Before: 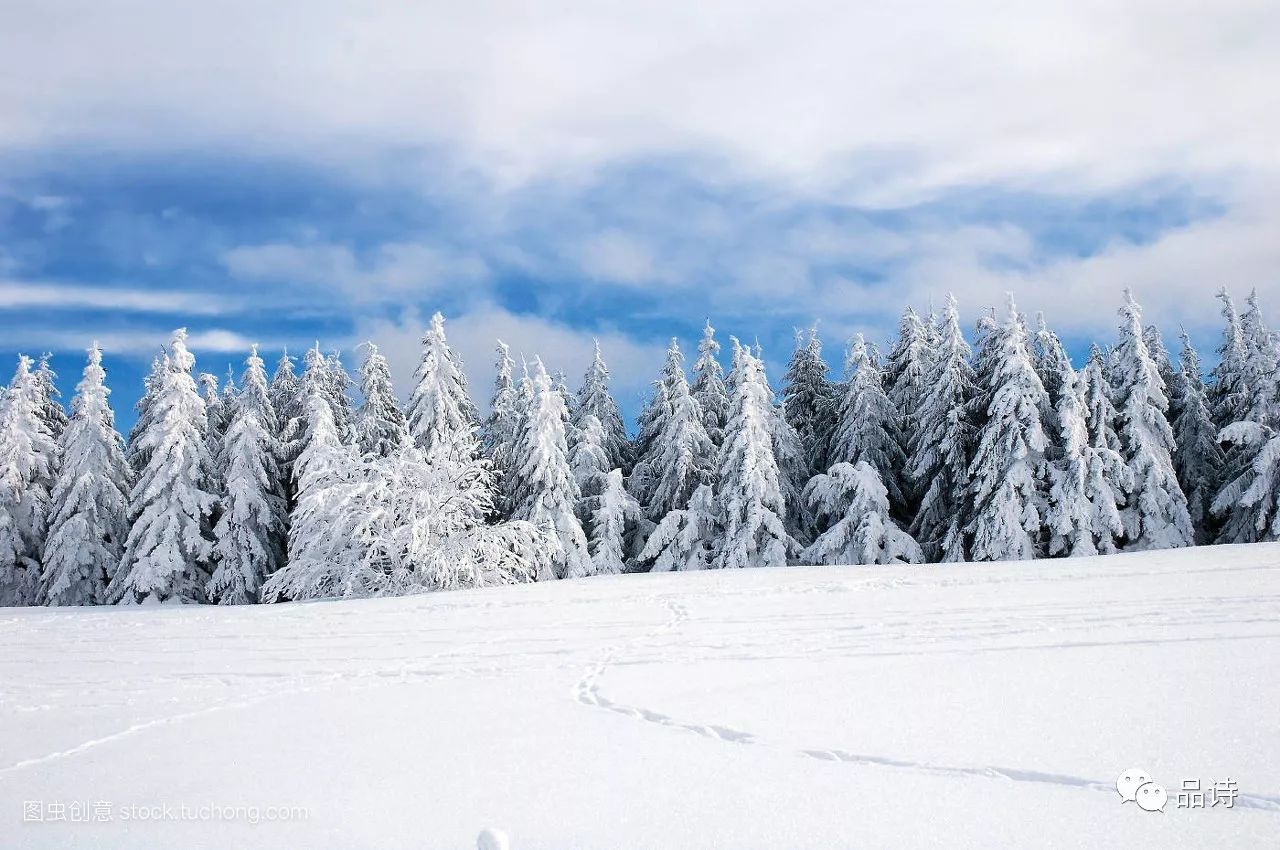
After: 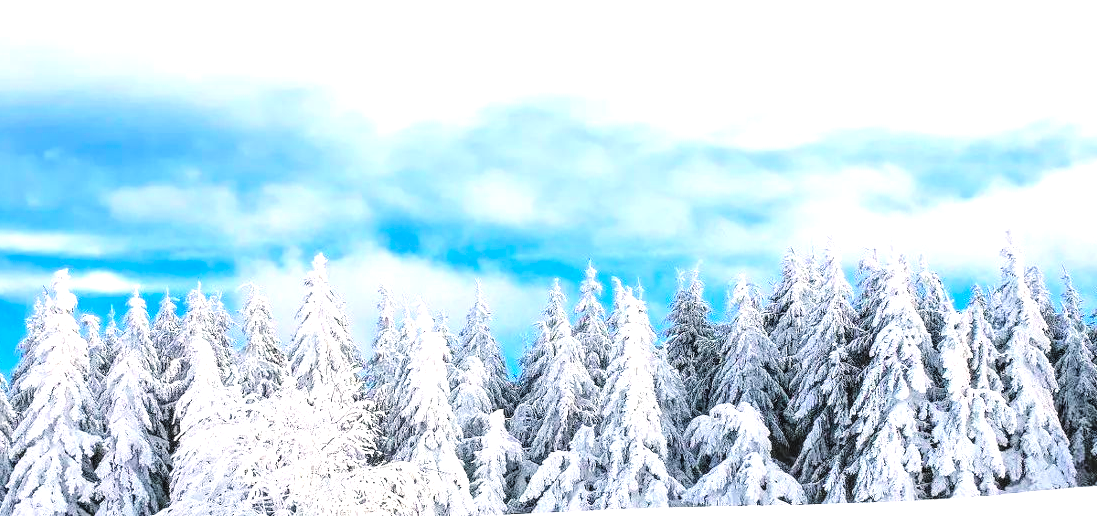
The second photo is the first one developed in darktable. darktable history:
crop and rotate: left 9.234%, top 7.09%, right 5.018%, bottom 32.164%
local contrast: on, module defaults
color balance rgb: highlights gain › chroma 1.598%, highlights gain › hue 55.07°, linear chroma grading › global chroma 15.348%, perceptual saturation grading › global saturation 19.342%, perceptual brilliance grading › highlights 6.032%, perceptual brilliance grading › mid-tones 16.113%, perceptual brilliance grading › shadows -5.308%, global vibrance 14.61%
tone equalizer: -8 EV -0.72 EV, -7 EV -0.685 EV, -6 EV -0.634 EV, -5 EV -0.382 EV, -3 EV 0.375 EV, -2 EV 0.6 EV, -1 EV 0.692 EV, +0 EV 0.756 EV
contrast brightness saturation: brightness 0.289
